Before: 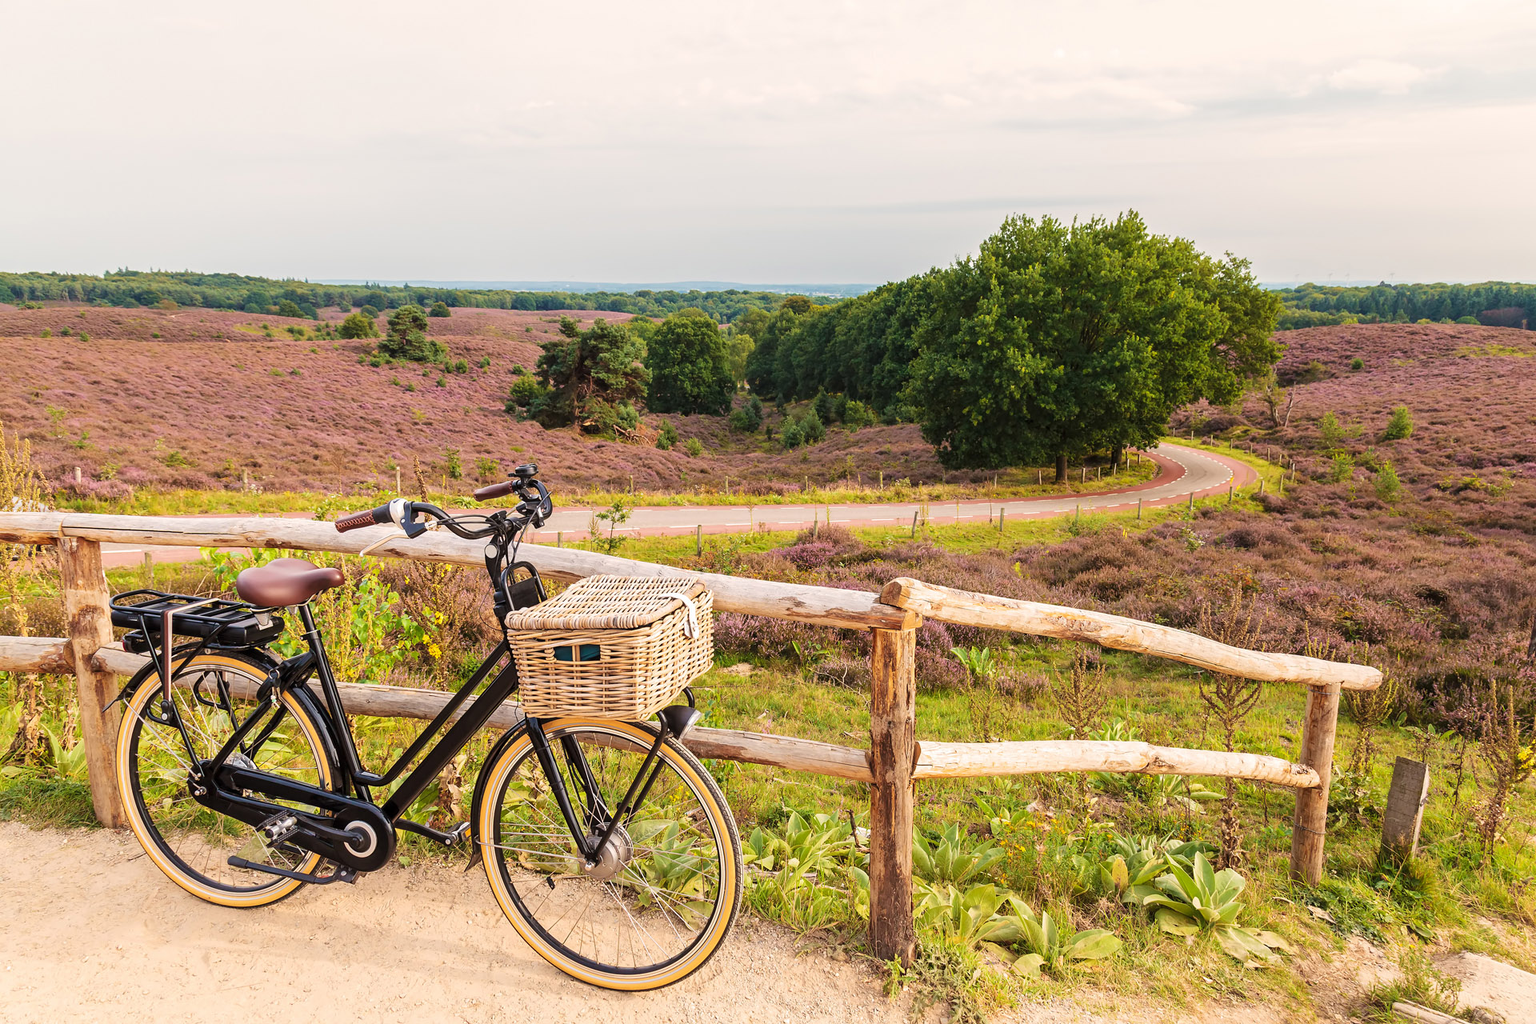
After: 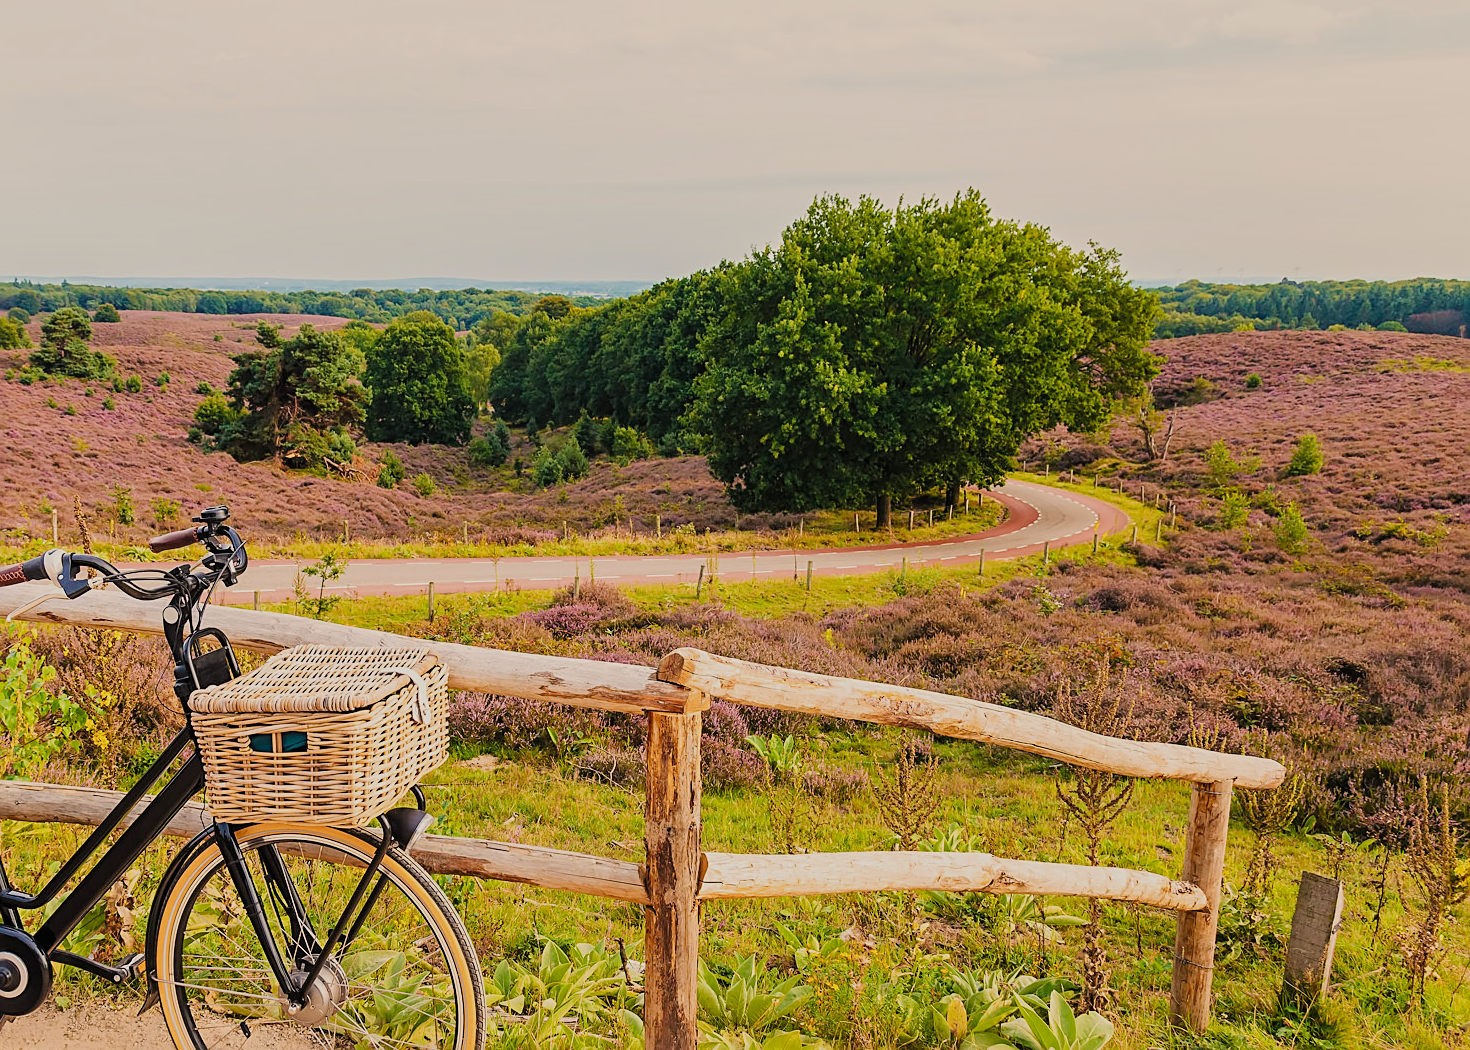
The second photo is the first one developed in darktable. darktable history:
crop: left 23.095%, top 5.827%, bottom 11.854%
filmic rgb: black relative exposure -7.65 EV, white relative exposure 4.56 EV, hardness 3.61
shadows and highlights: shadows 37.27, highlights -28.18, soften with gaussian
color balance rgb: shadows lift › chroma 2%, shadows lift › hue 219.6°, power › hue 313.2°, highlights gain › chroma 3%, highlights gain › hue 75.6°, global offset › luminance 0.5%, perceptual saturation grading › global saturation 15.33%, perceptual saturation grading › highlights -19.33%, perceptual saturation grading › shadows 20%, global vibrance 20%
sharpen: on, module defaults
